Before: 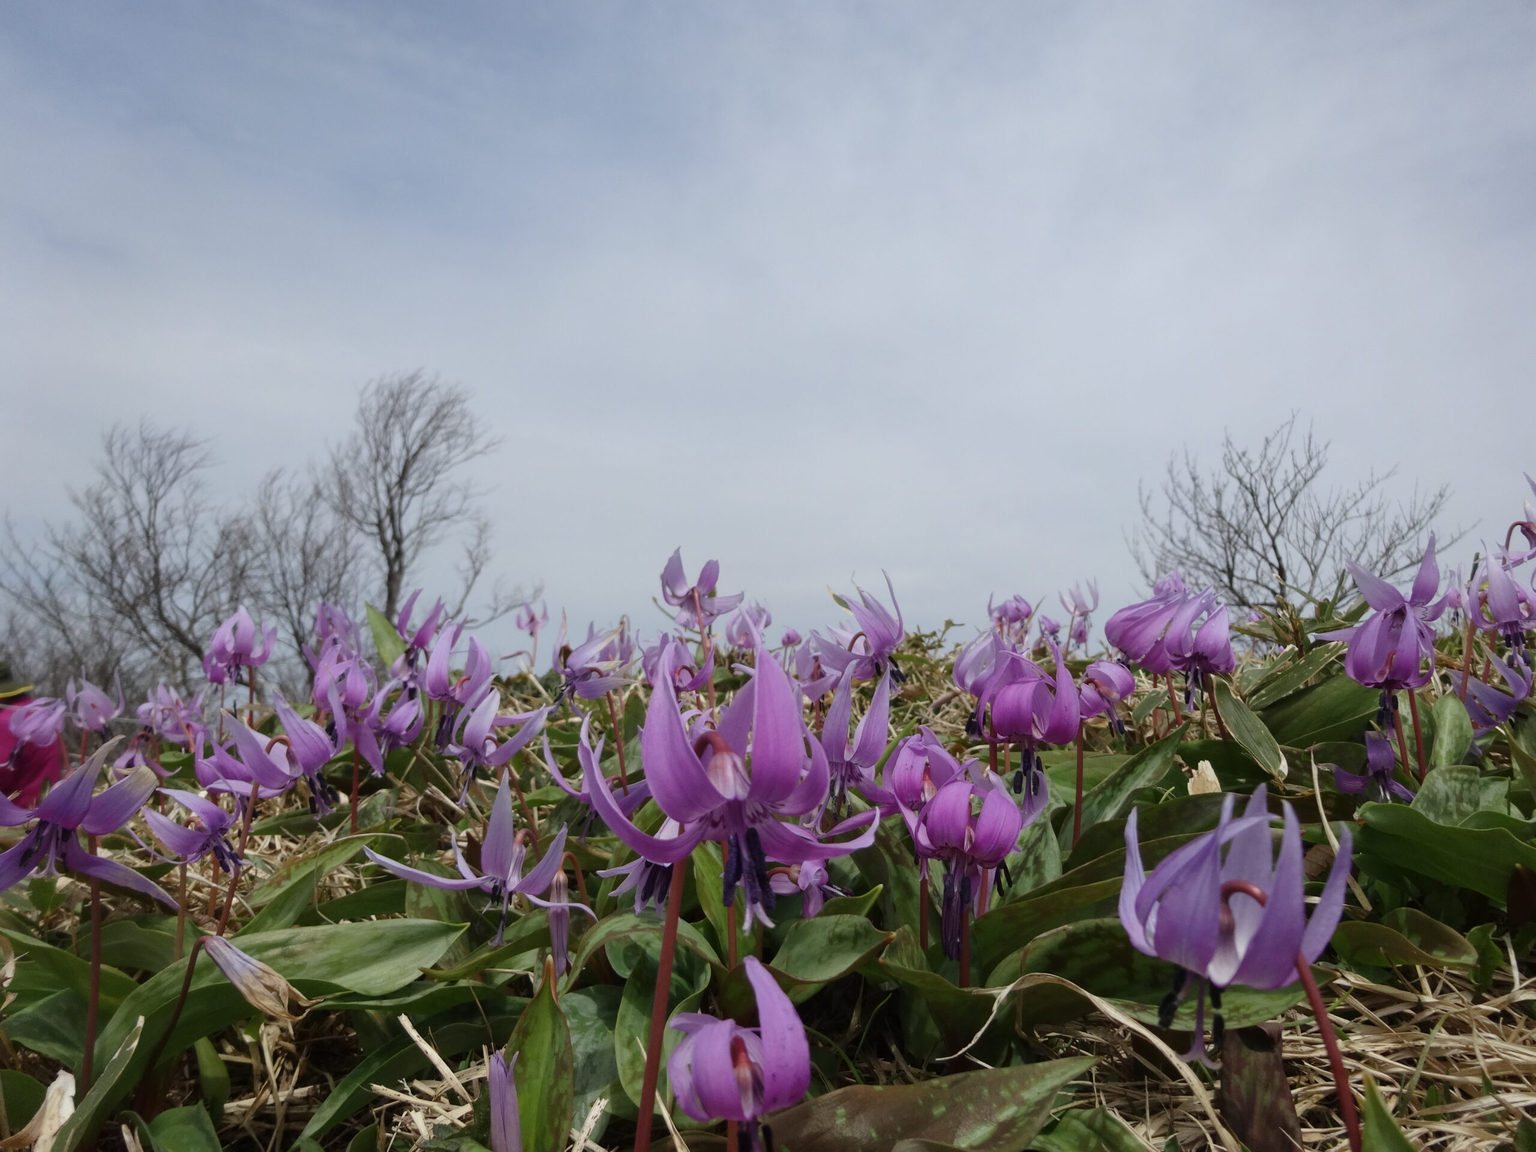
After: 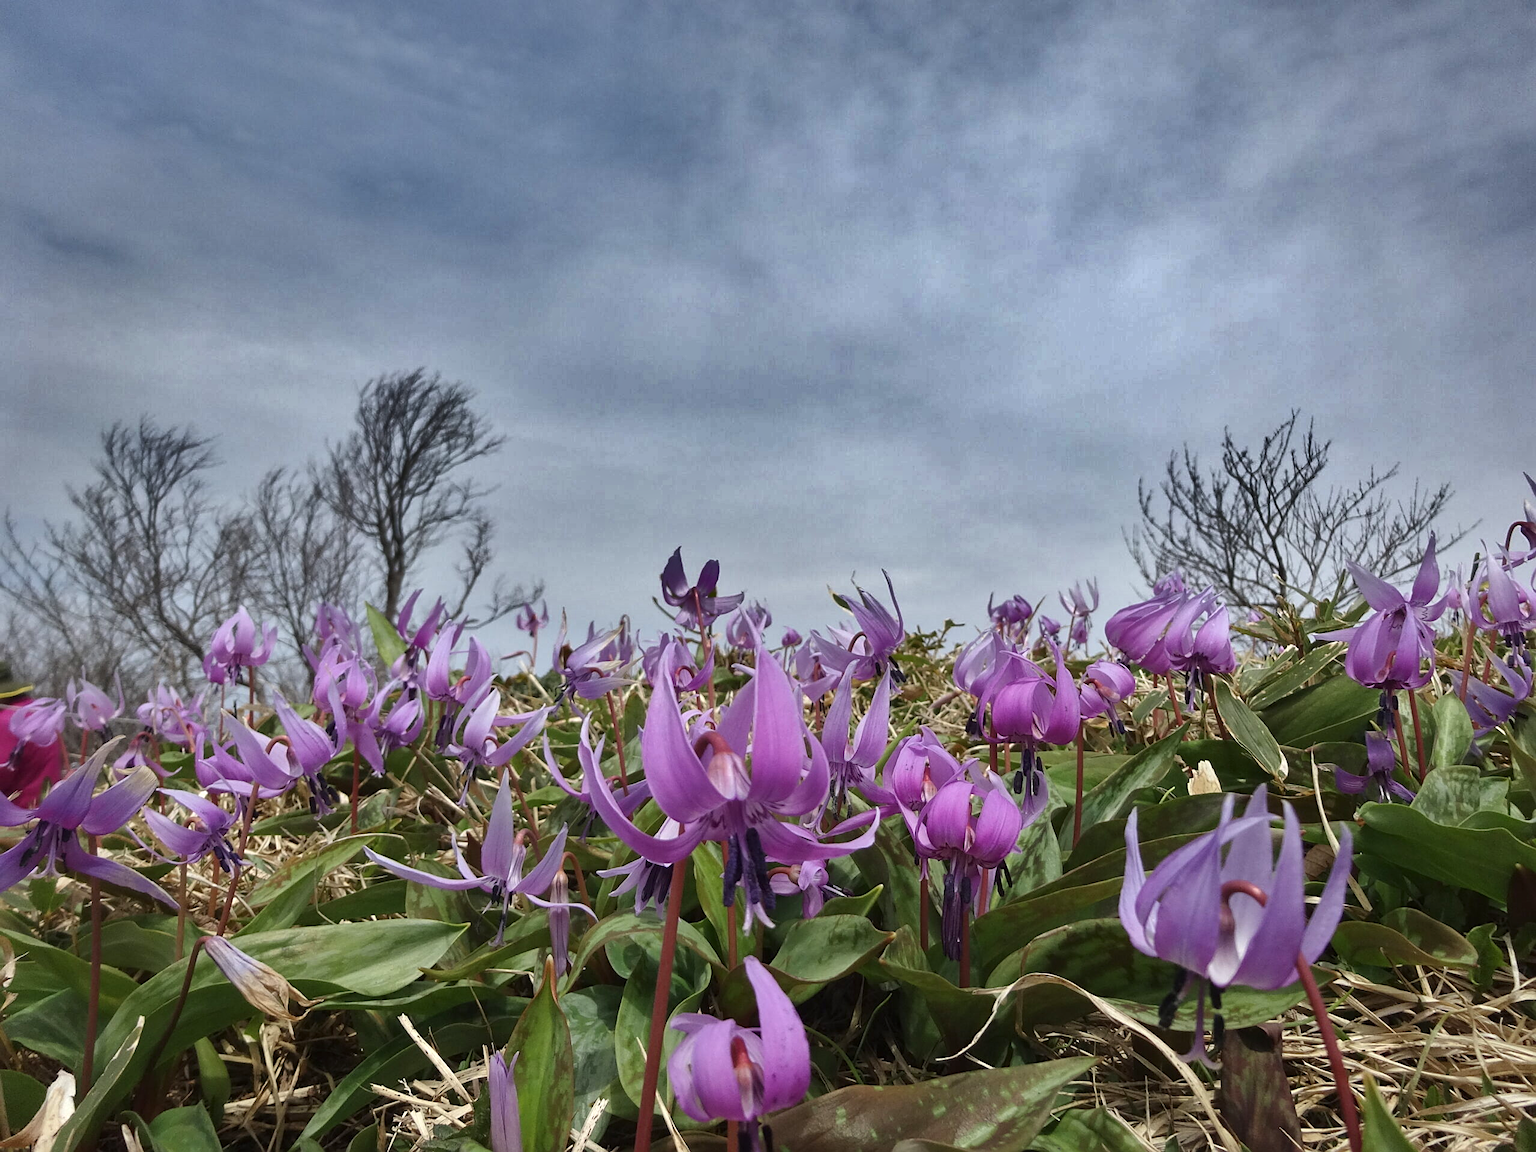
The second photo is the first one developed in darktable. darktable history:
sharpen: on, module defaults
exposure: black level correction 0, exposure 0.5 EV, compensate exposure bias true, compensate highlight preservation false
shadows and highlights: shadows 20.91, highlights -82.73, soften with gaussian
